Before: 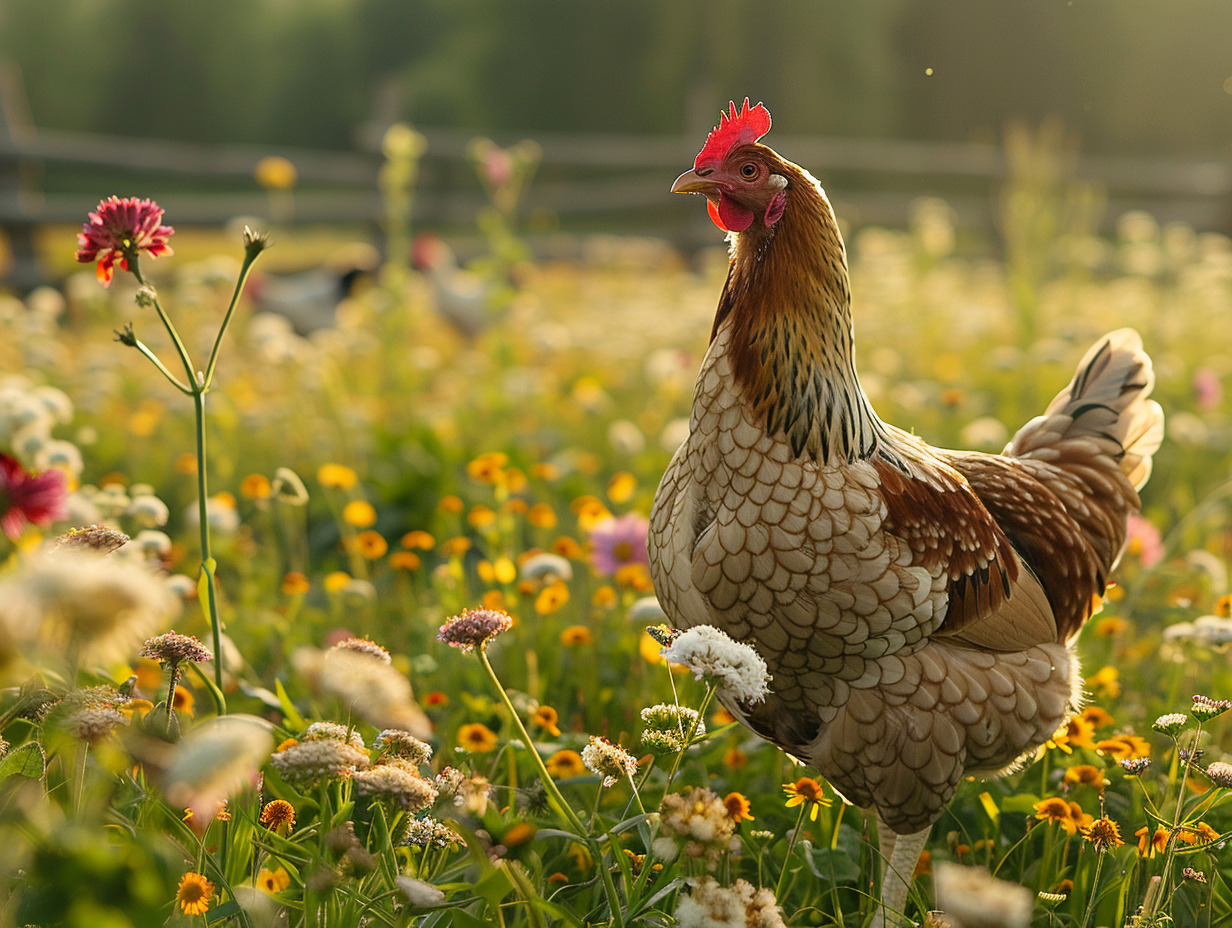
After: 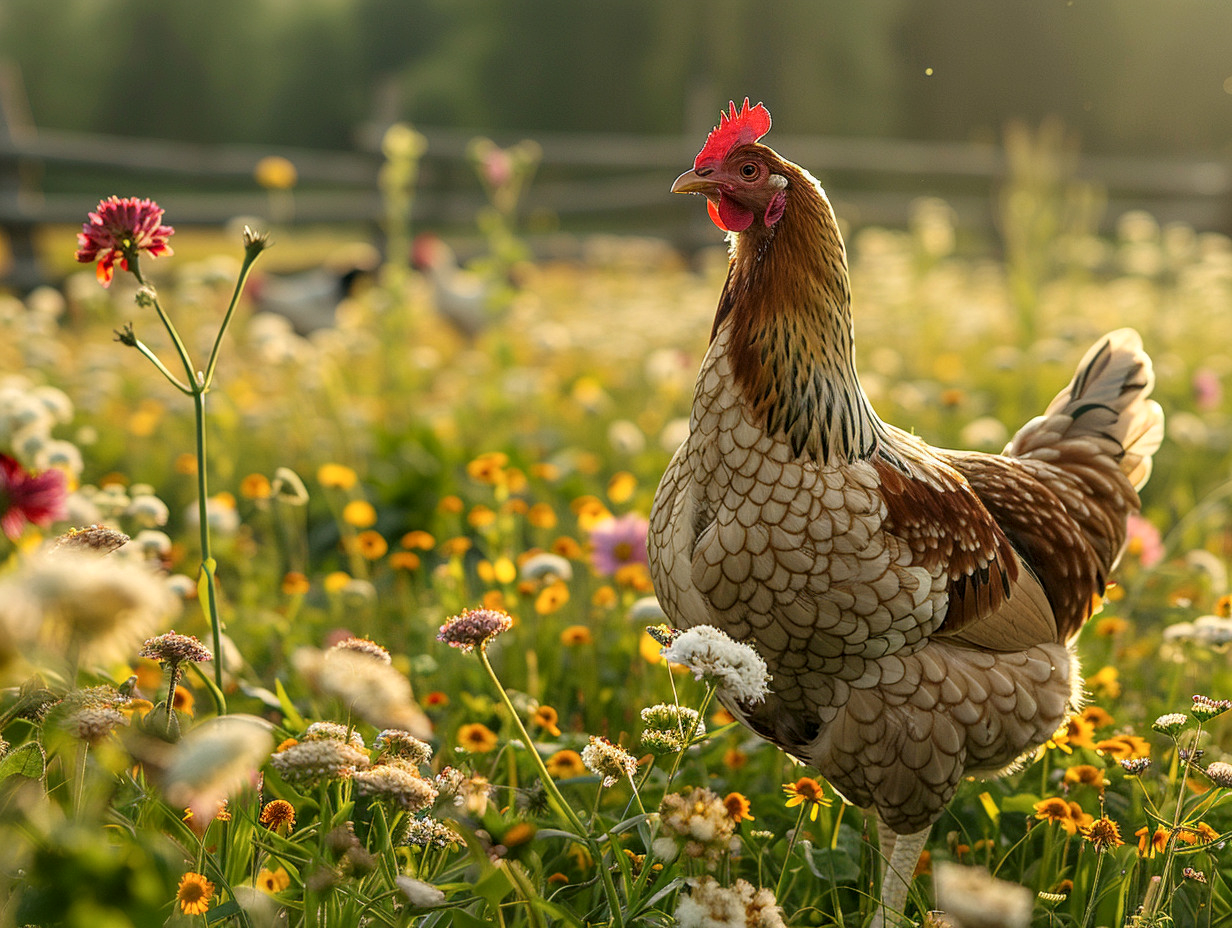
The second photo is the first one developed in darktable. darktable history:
local contrast: on, module defaults
exposure: compensate highlight preservation false
rotate and perspective: automatic cropping original format, crop left 0, crop top 0
